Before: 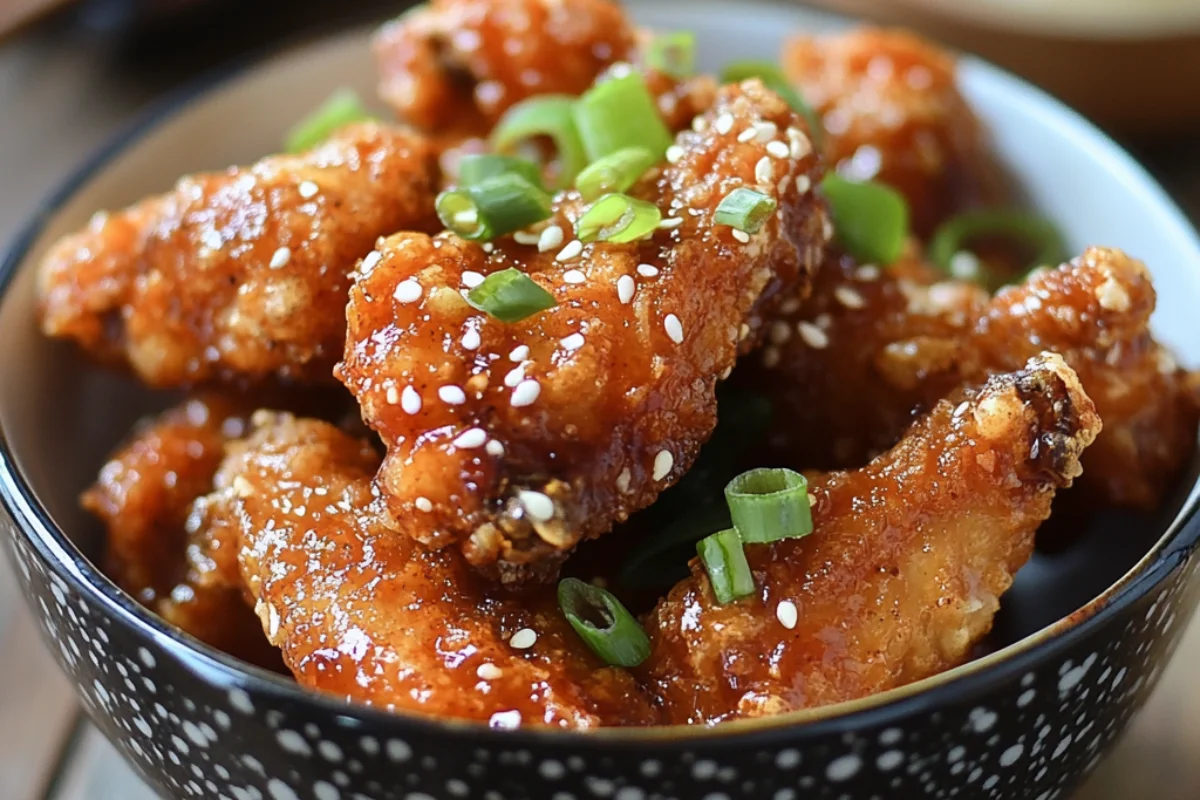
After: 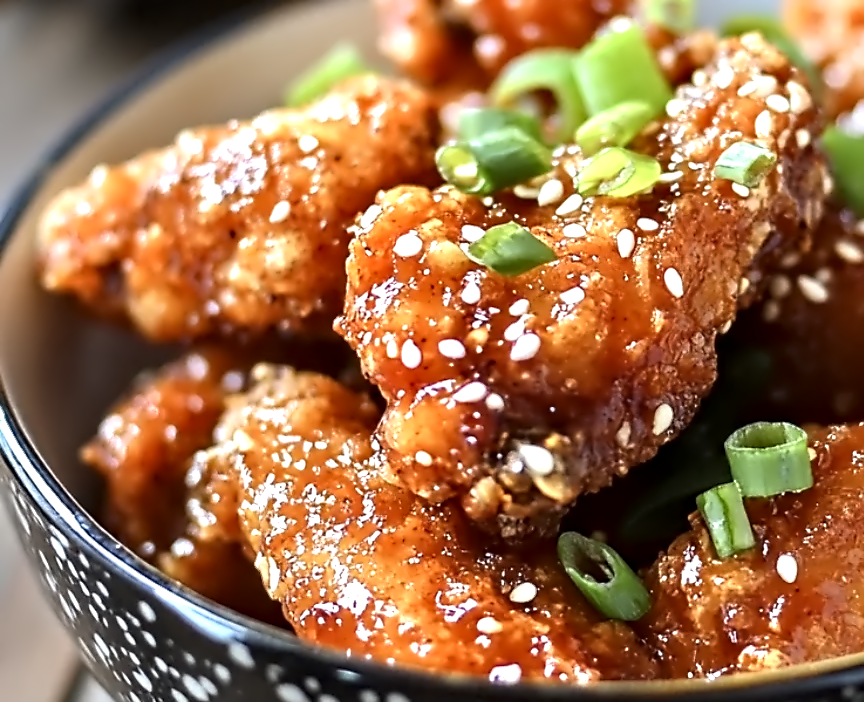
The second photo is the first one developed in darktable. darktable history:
contrast equalizer: octaves 7, y [[0.5, 0.542, 0.583, 0.625, 0.667, 0.708], [0.5 ×6], [0.5 ×6], [0, 0.033, 0.067, 0.1, 0.133, 0.167], [0, 0.05, 0.1, 0.15, 0.2, 0.25]]
exposure: black level correction 0.001, exposure 0.5 EV, compensate exposure bias true, compensate highlight preservation false
crop: top 5.803%, right 27.864%, bottom 5.804%
